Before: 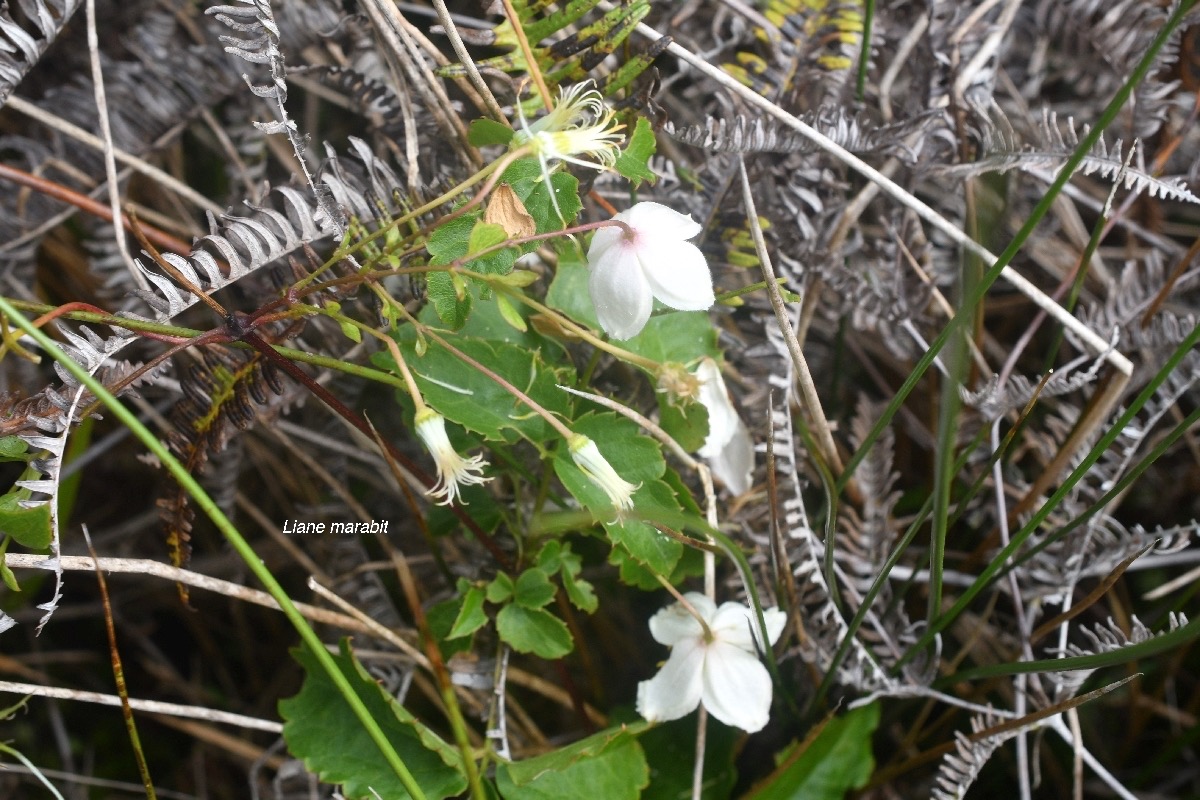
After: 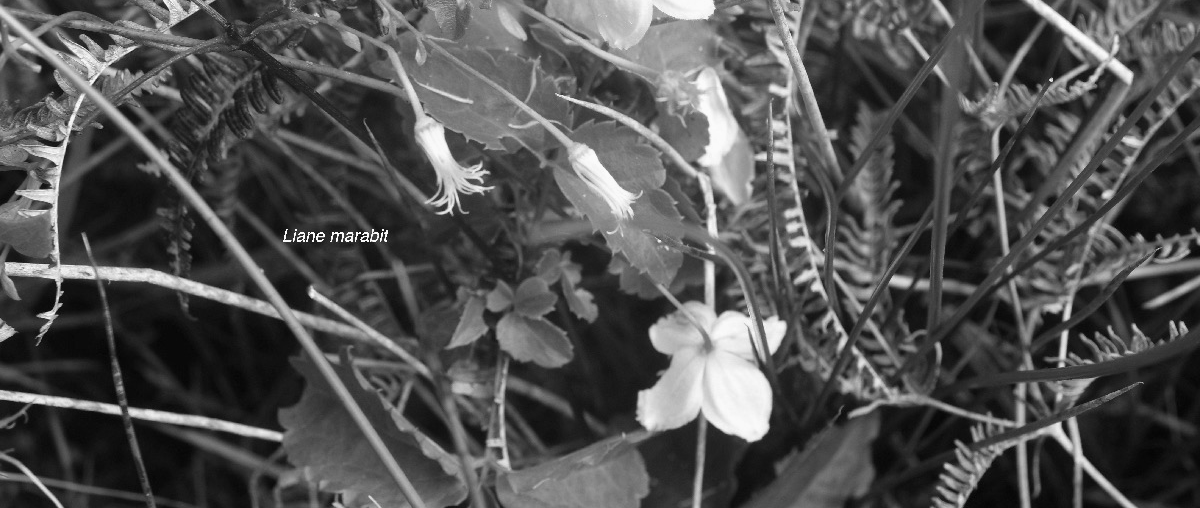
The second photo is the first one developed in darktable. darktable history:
monochrome: a 32, b 64, size 2.3
crop and rotate: top 36.435%
color correction: highlights a* 5.38, highlights b* 5.3, shadows a* -4.26, shadows b* -5.11
